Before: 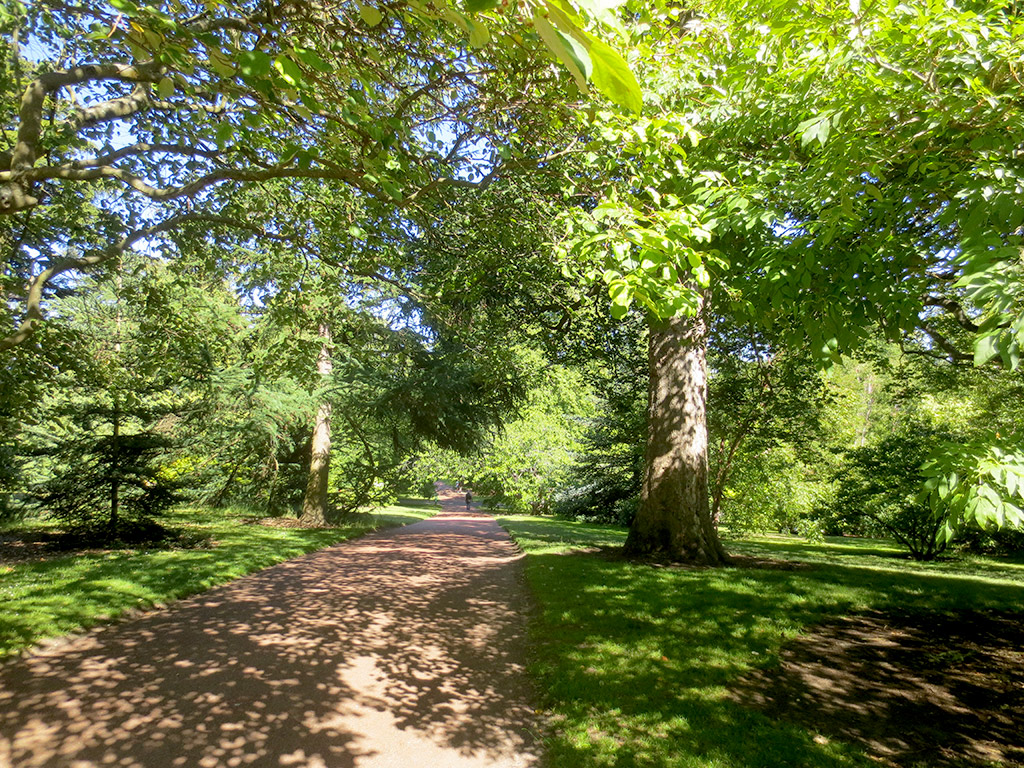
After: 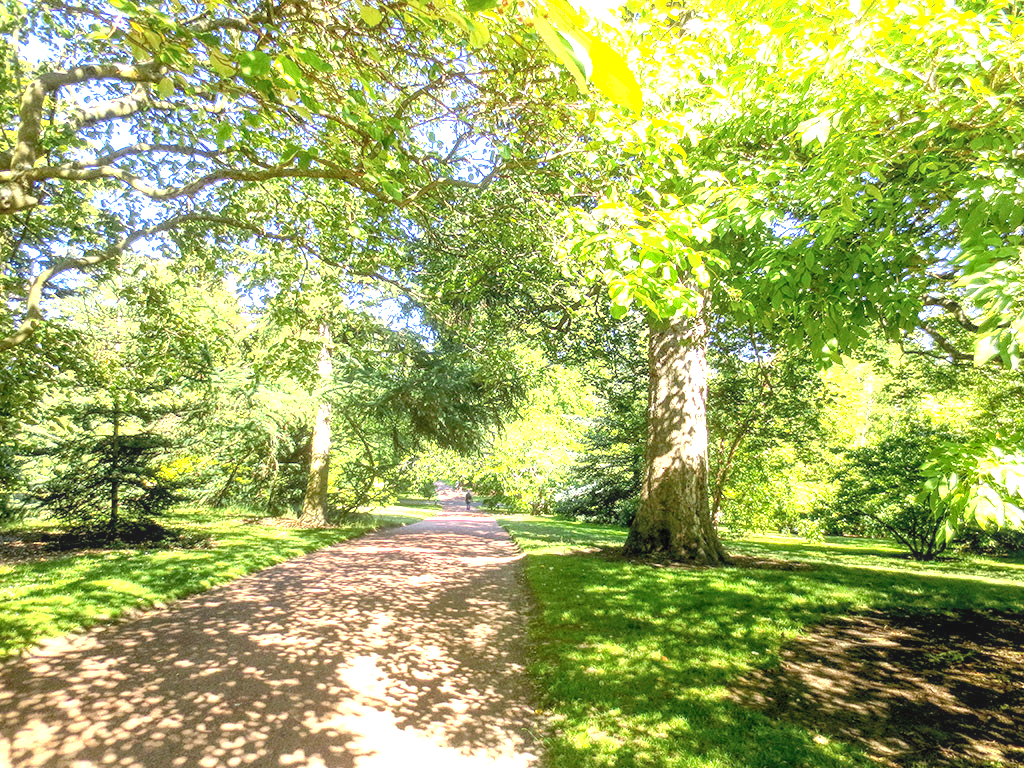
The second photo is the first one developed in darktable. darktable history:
local contrast: highlights 74%, shadows 55%, detail 176%, midtone range 0.207
exposure: black level correction 0, exposure 1.45 EV, compensate exposure bias true, compensate highlight preservation false
